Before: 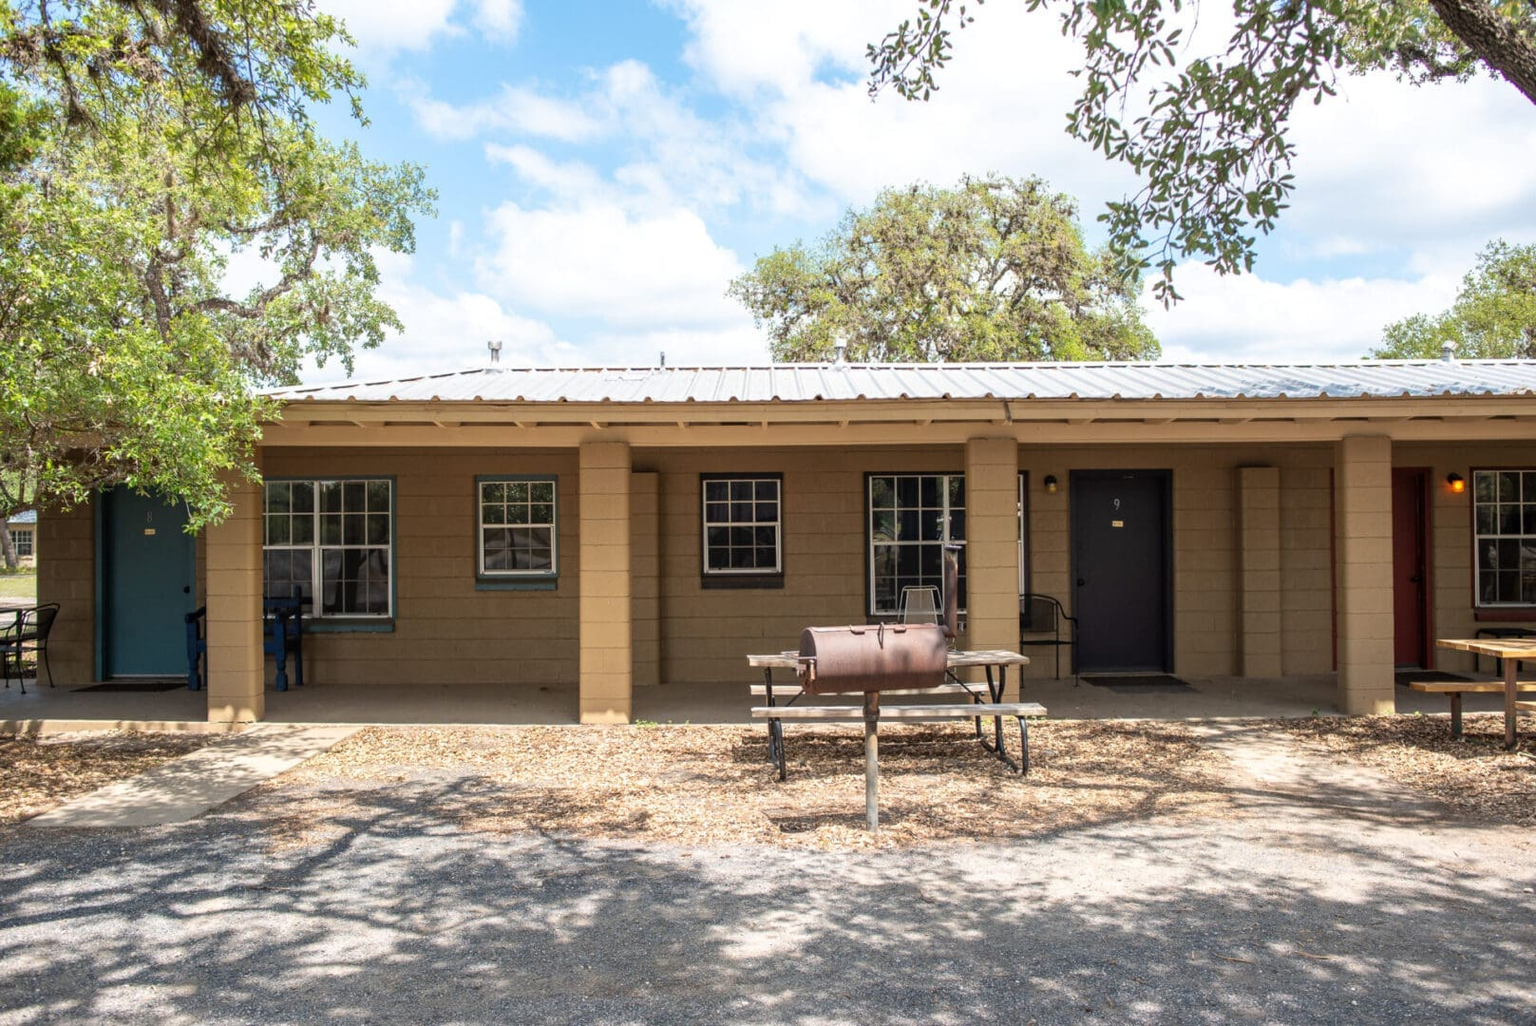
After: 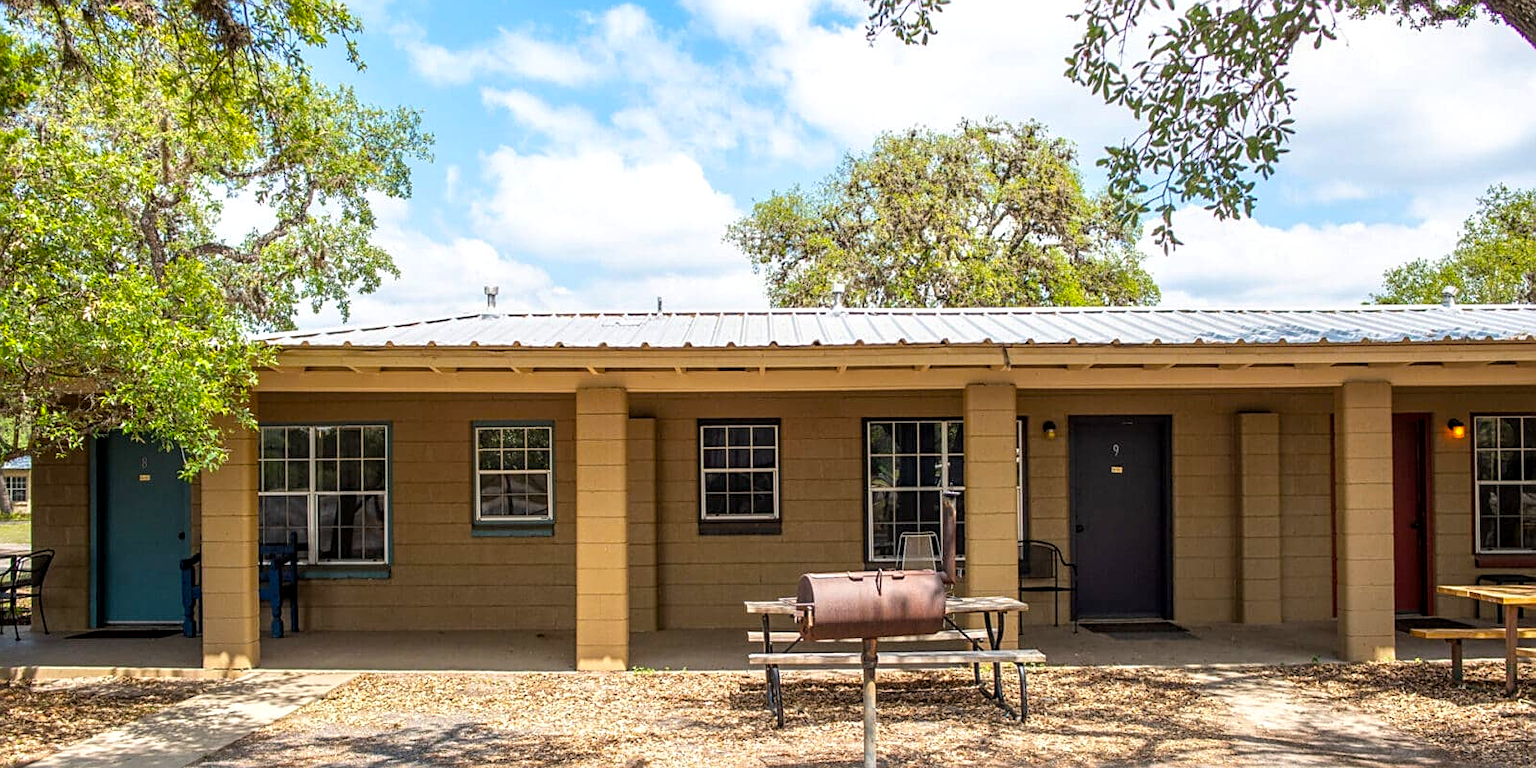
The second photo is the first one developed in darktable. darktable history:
sharpen: on, module defaults
color balance rgb: perceptual saturation grading › global saturation 25%, global vibrance 20%
local contrast: on, module defaults
crop: left 0.387%, top 5.469%, bottom 19.809%
